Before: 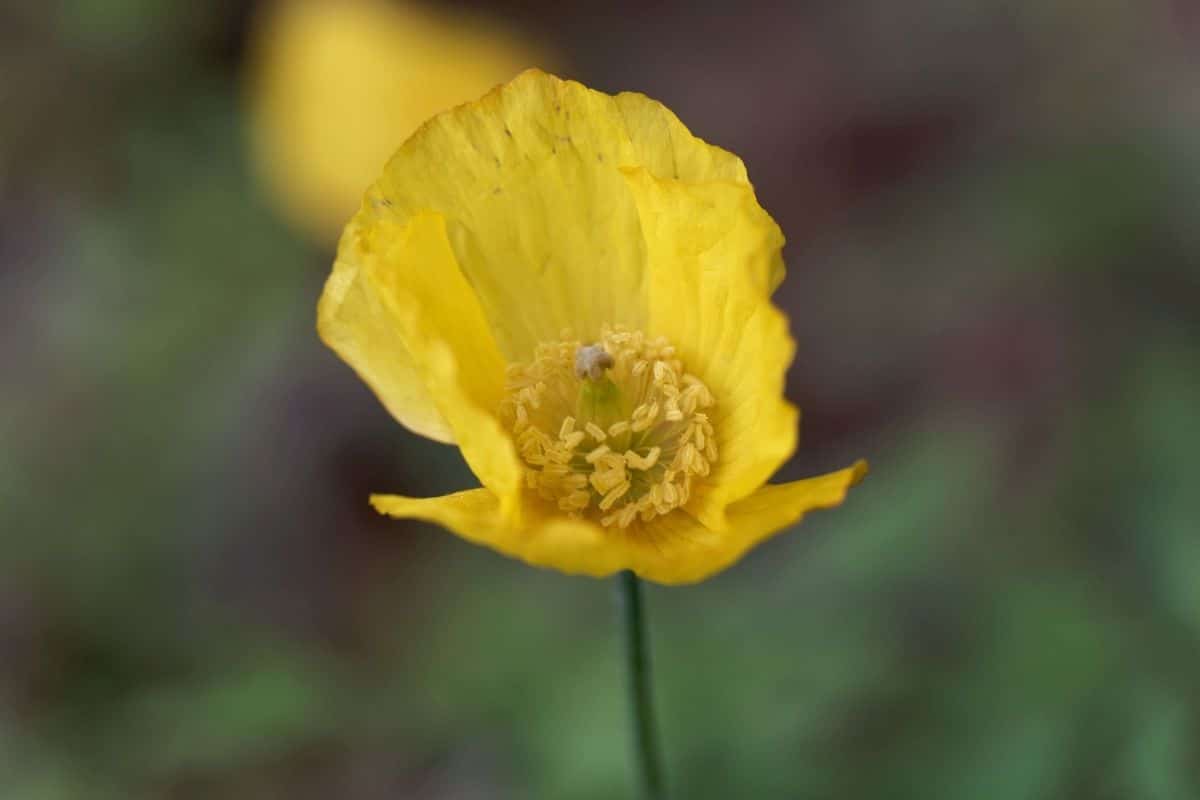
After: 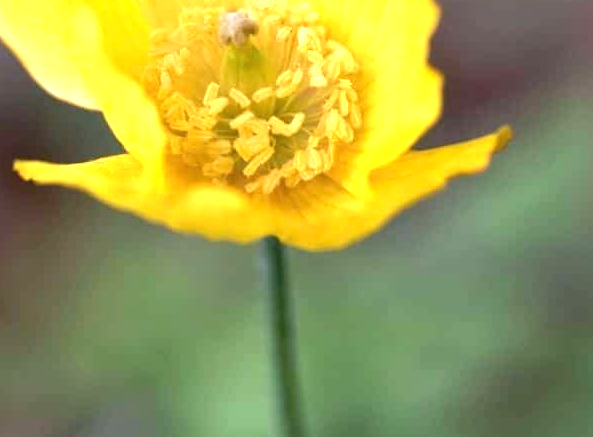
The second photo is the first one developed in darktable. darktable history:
white balance: red 1.004, blue 1.024
exposure: black level correction 0, exposure 1.198 EV, compensate exposure bias true, compensate highlight preservation false
crop: left 29.672%, top 41.786%, right 20.851%, bottom 3.487%
